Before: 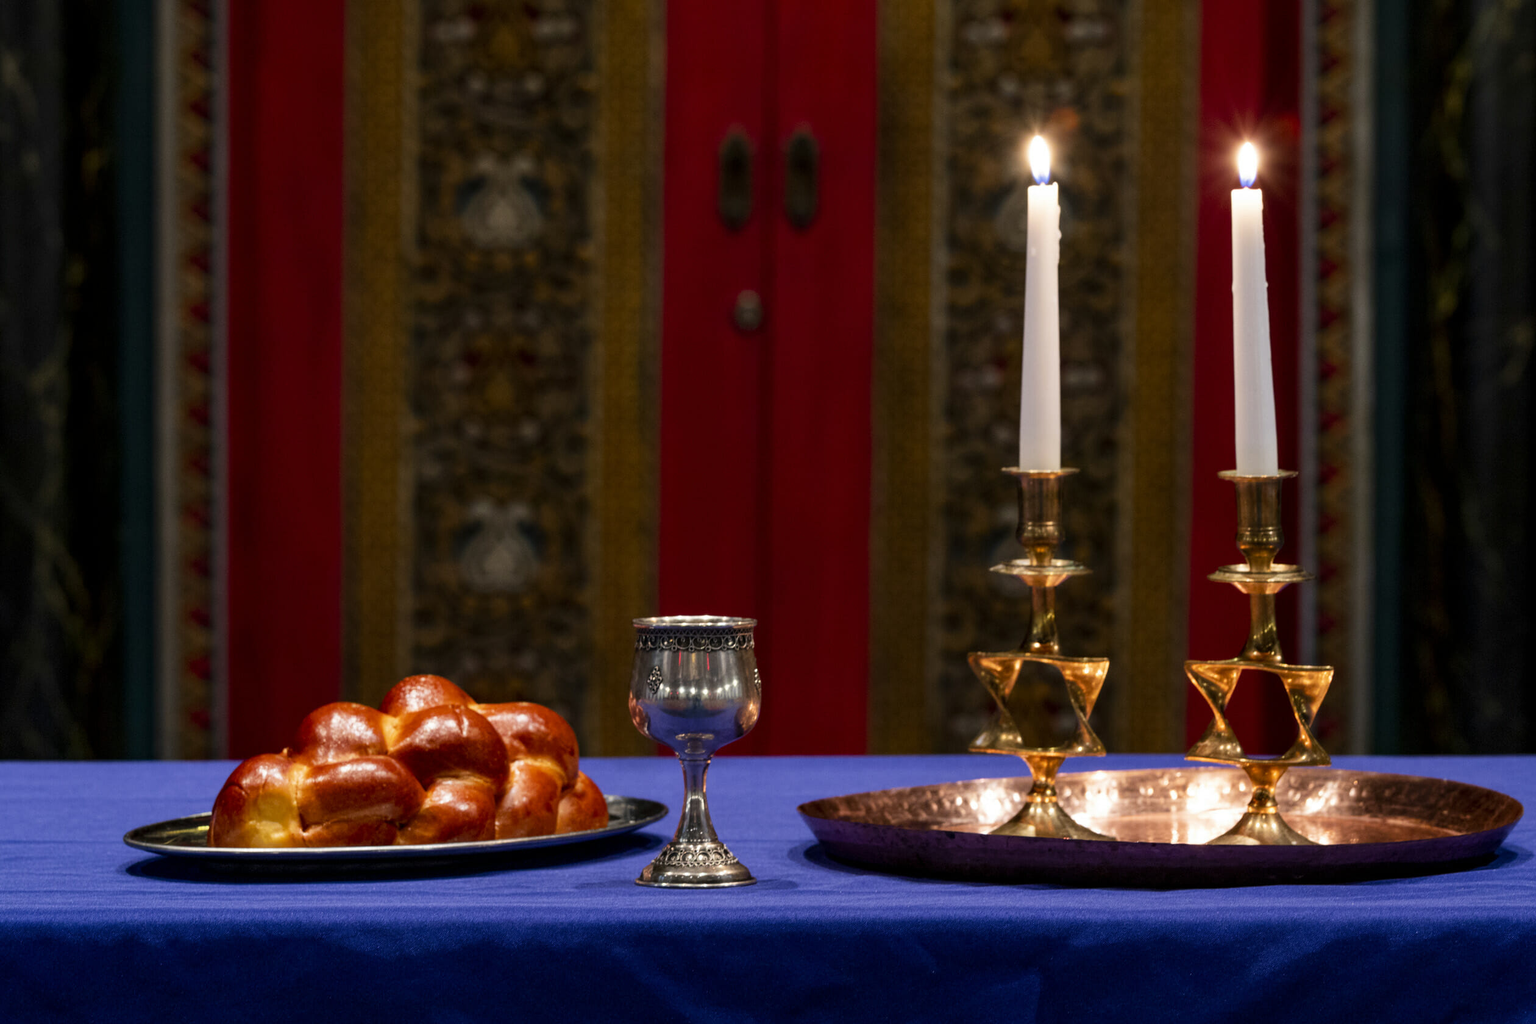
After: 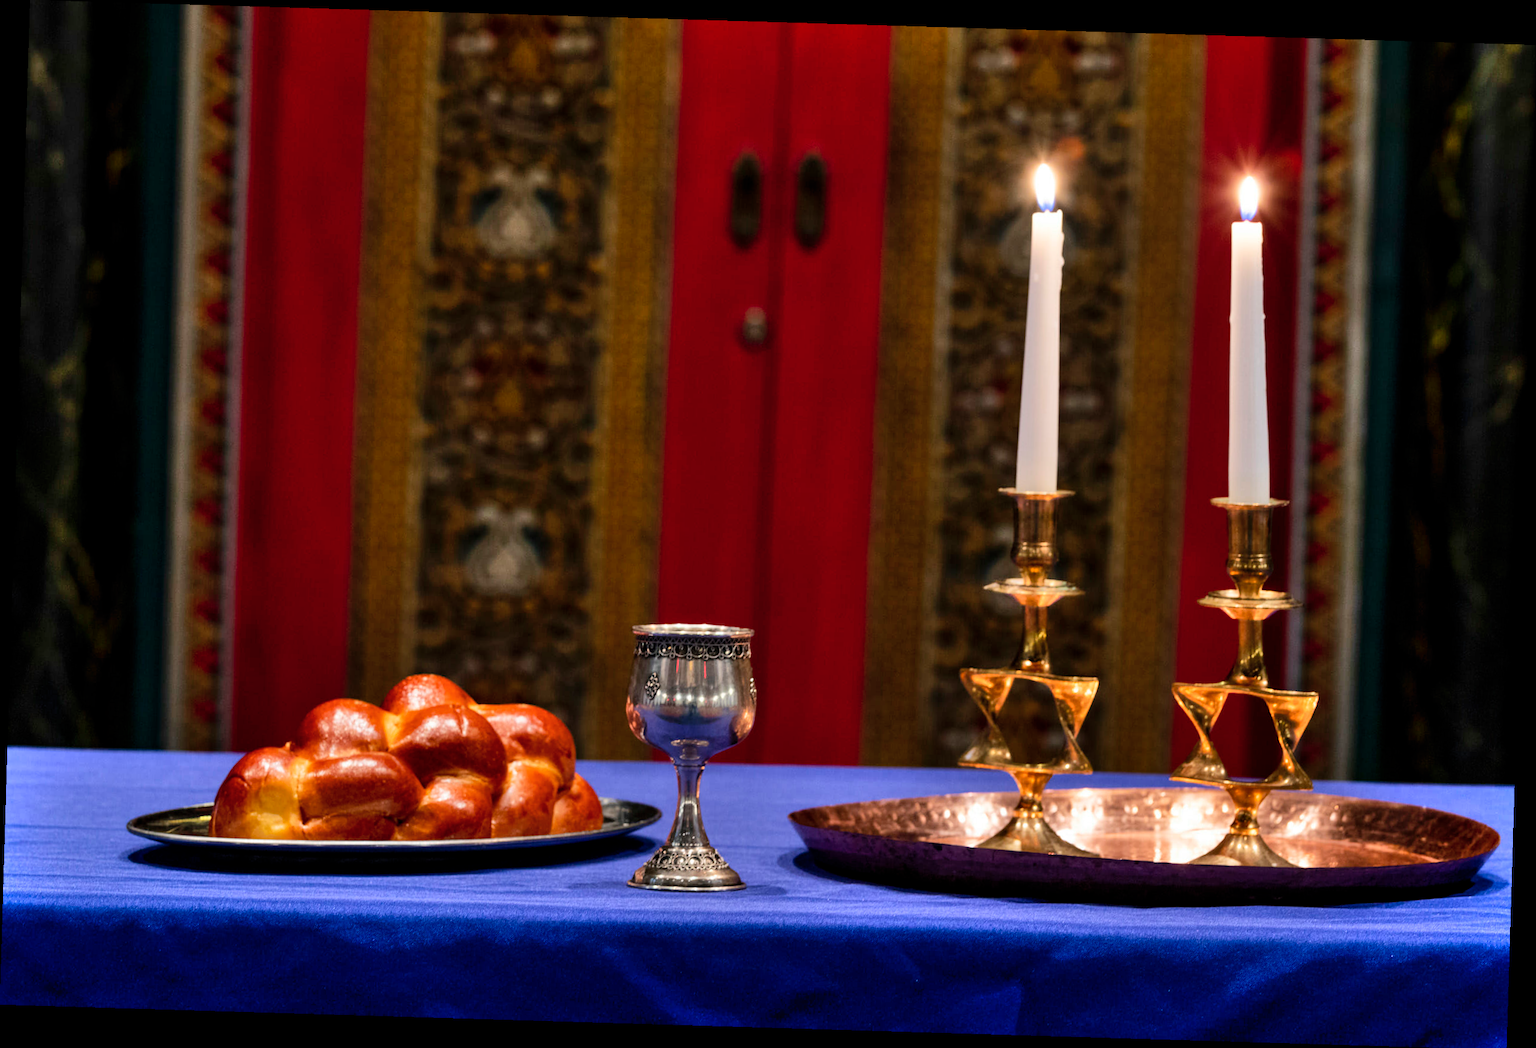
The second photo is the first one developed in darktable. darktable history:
rotate and perspective: rotation 1.72°, automatic cropping off
shadows and highlights: low approximation 0.01, soften with gaussian
